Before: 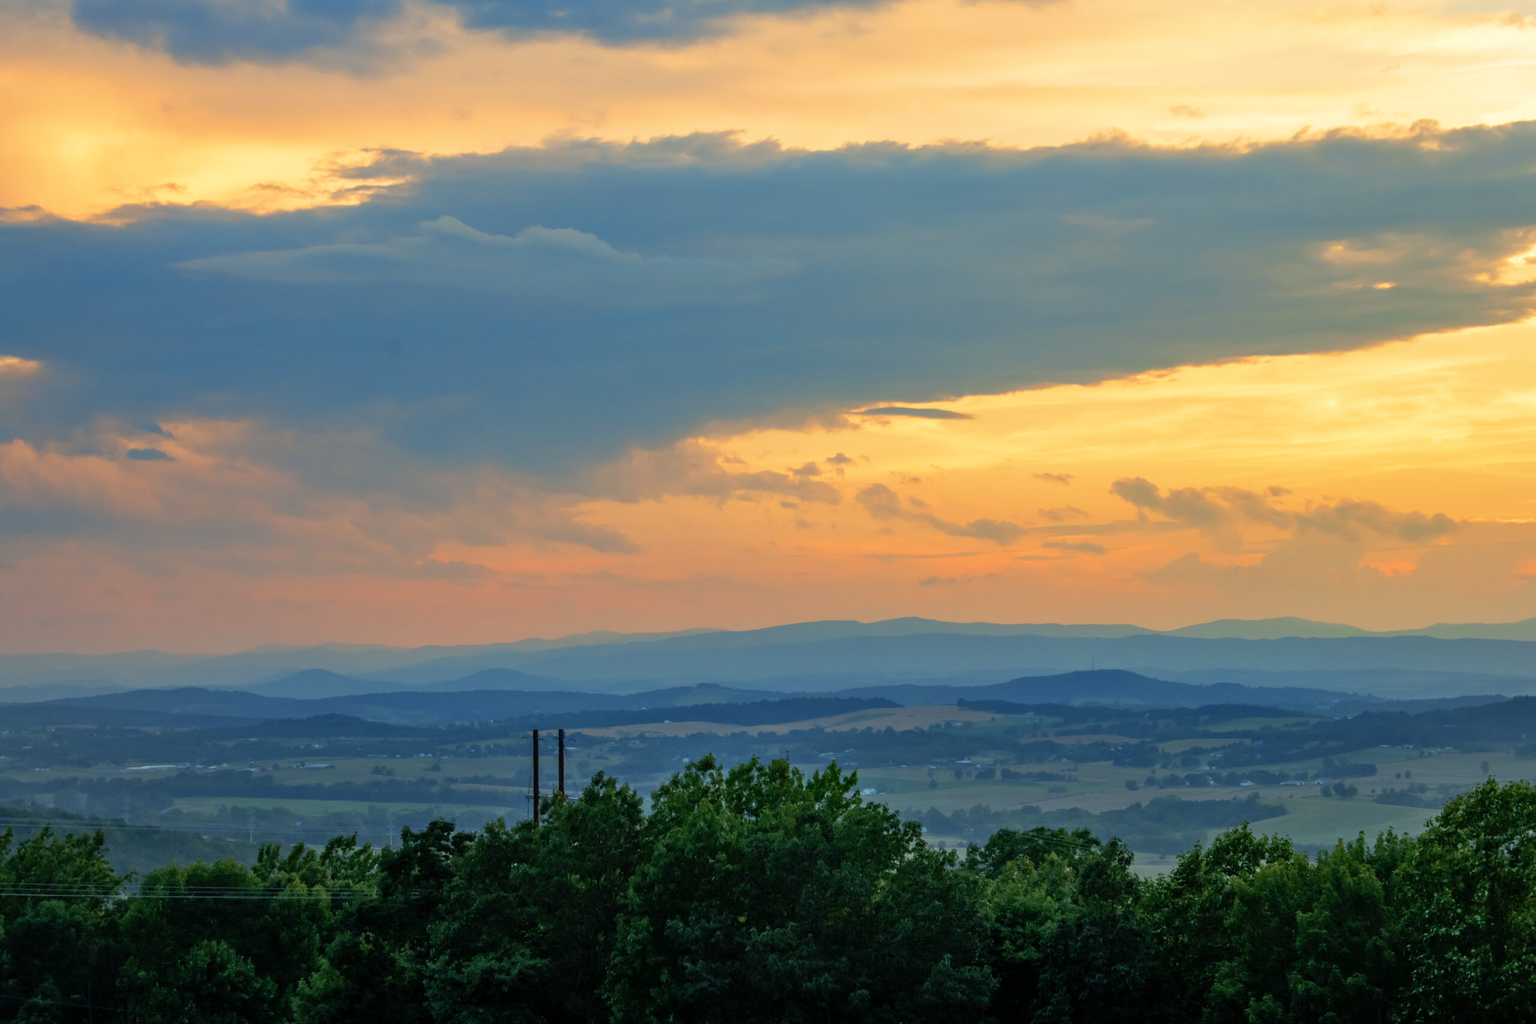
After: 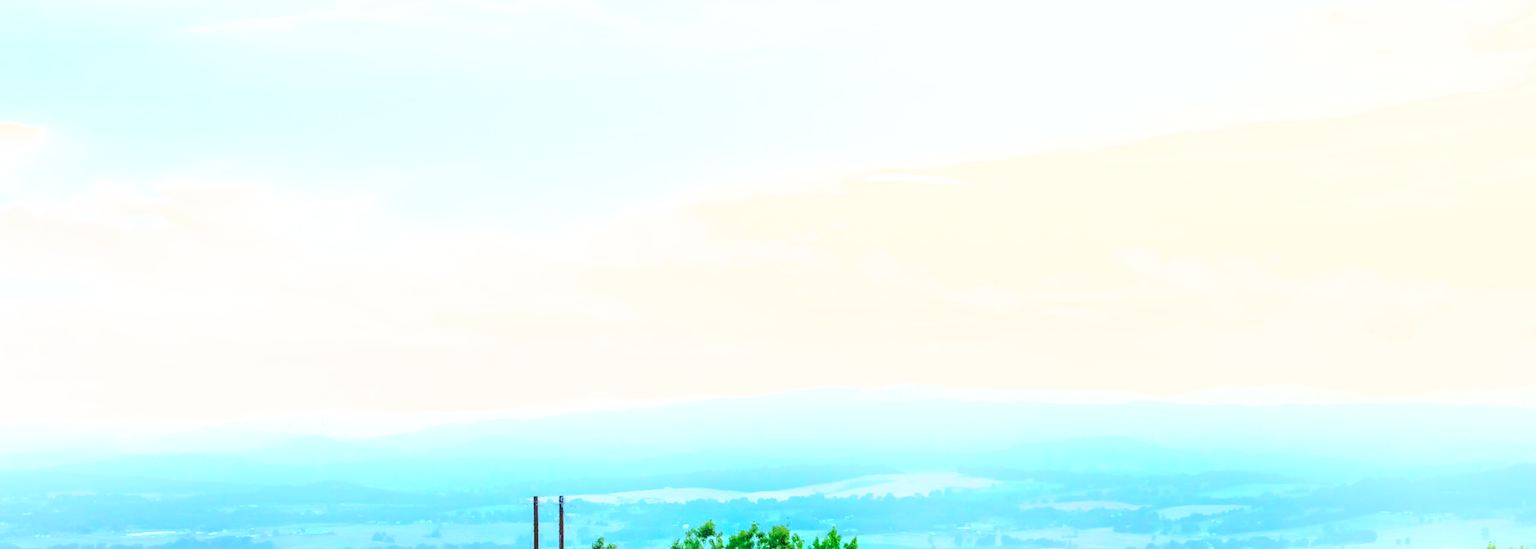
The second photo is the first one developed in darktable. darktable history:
shadows and highlights: shadows -21.81, highlights 98.5, soften with gaussian
exposure: black level correction 0, exposure 1.626 EV, compensate exposure bias true, compensate highlight preservation false
crop and rotate: top 22.898%, bottom 23.478%
color correction: highlights b* -0.048, saturation 1.3
